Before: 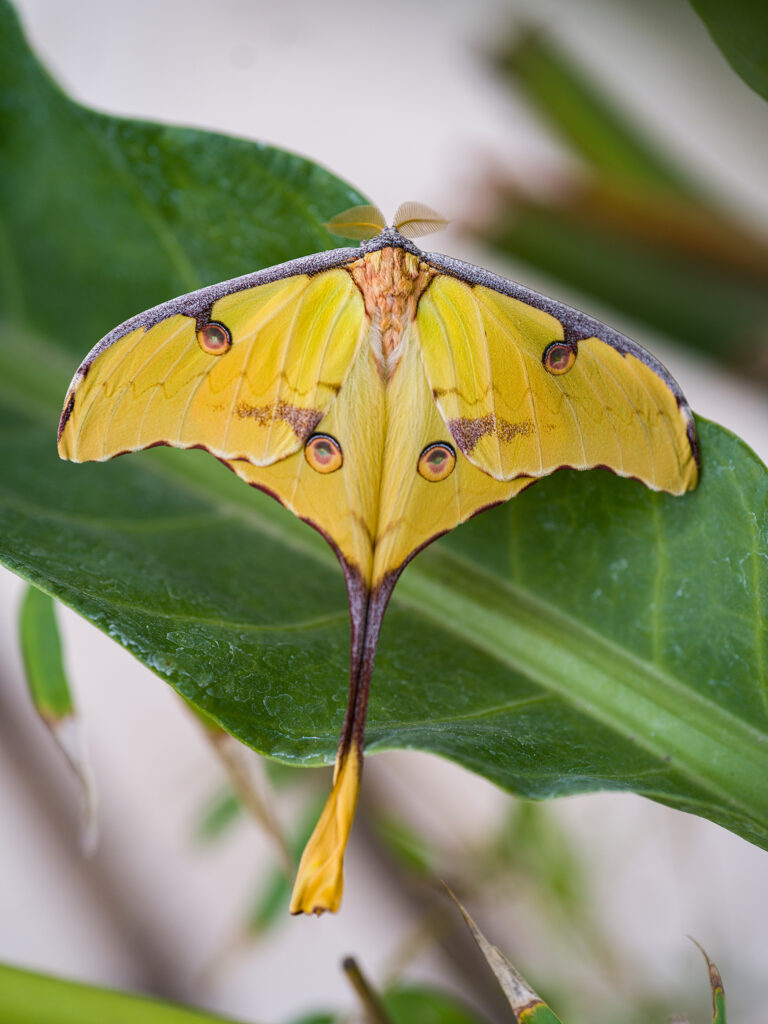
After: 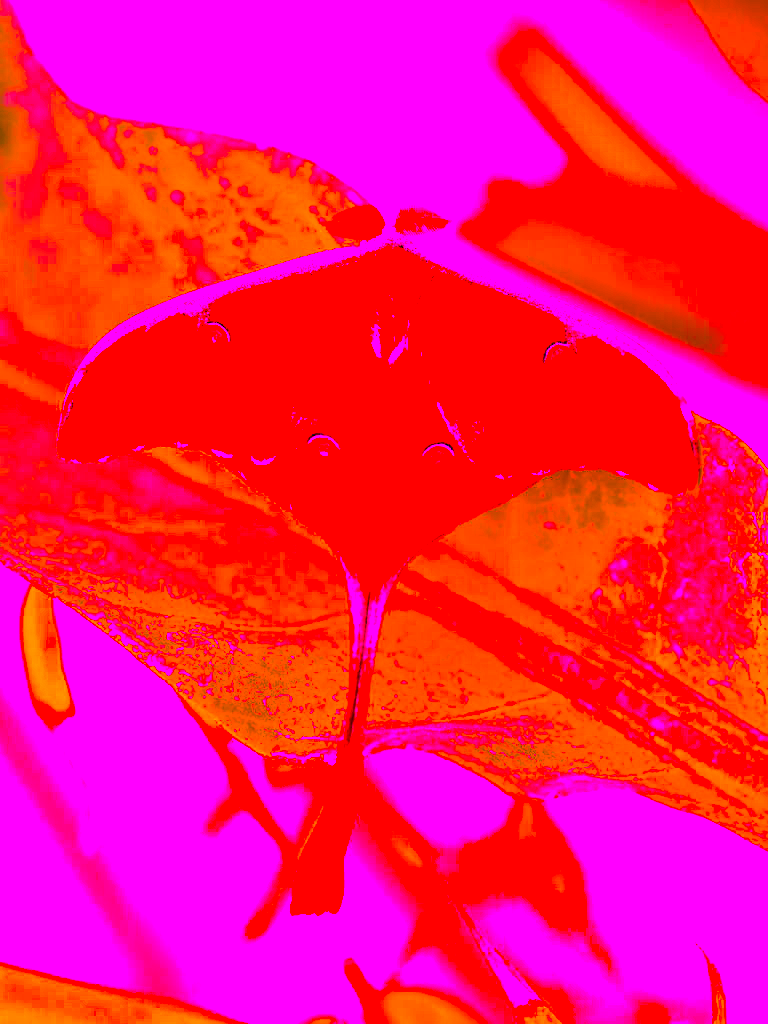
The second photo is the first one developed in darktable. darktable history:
color correction: highlights a* -2.24, highlights b* -18.1
color balance rgb: linear chroma grading › global chroma 25%, perceptual saturation grading › global saturation 40%, perceptual brilliance grading › global brilliance 30%, global vibrance 40%
white balance: red 4.26, blue 1.802
levels: levels [0, 0.498, 1]
